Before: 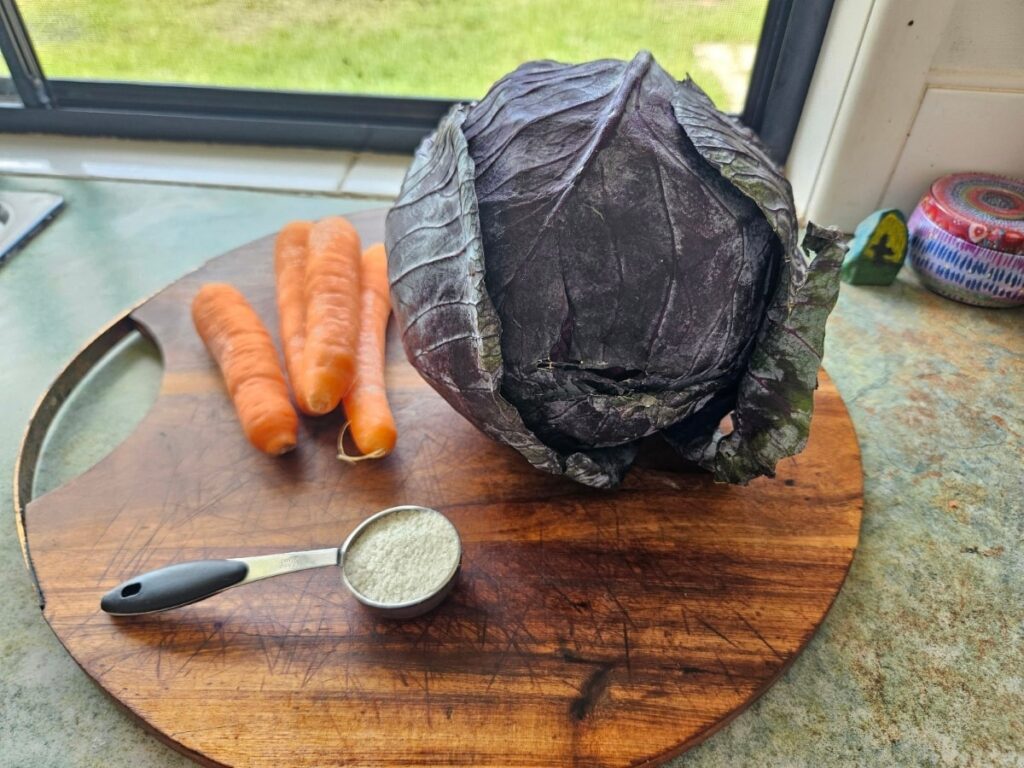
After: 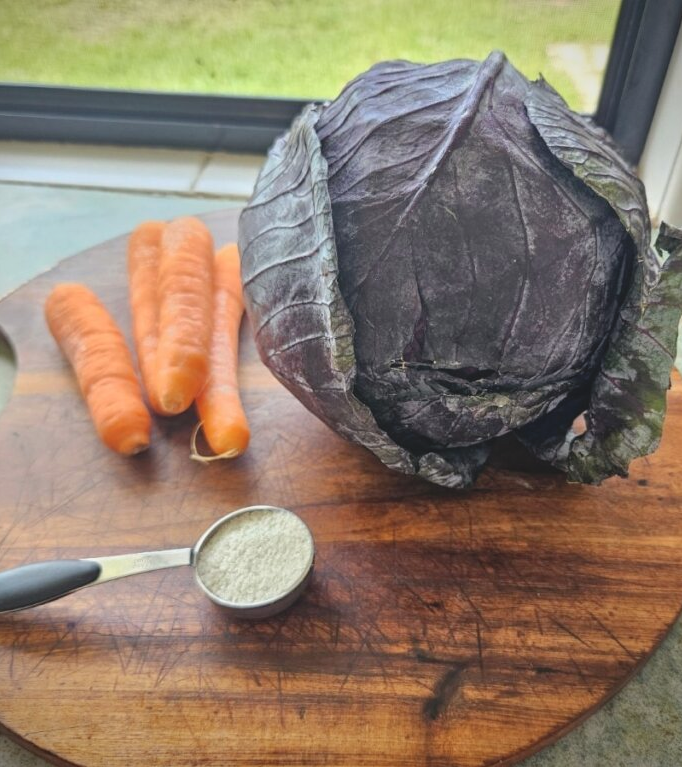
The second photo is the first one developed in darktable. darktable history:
exposure: exposure 0.2 EV, compensate highlight preservation false
contrast brightness saturation: contrast -0.15, brightness 0.05, saturation -0.12
crop and rotate: left 14.436%, right 18.898%
vignetting: fall-off start 97.23%, saturation -0.024, center (-0.033, -0.042), width/height ratio 1.179, unbound false
